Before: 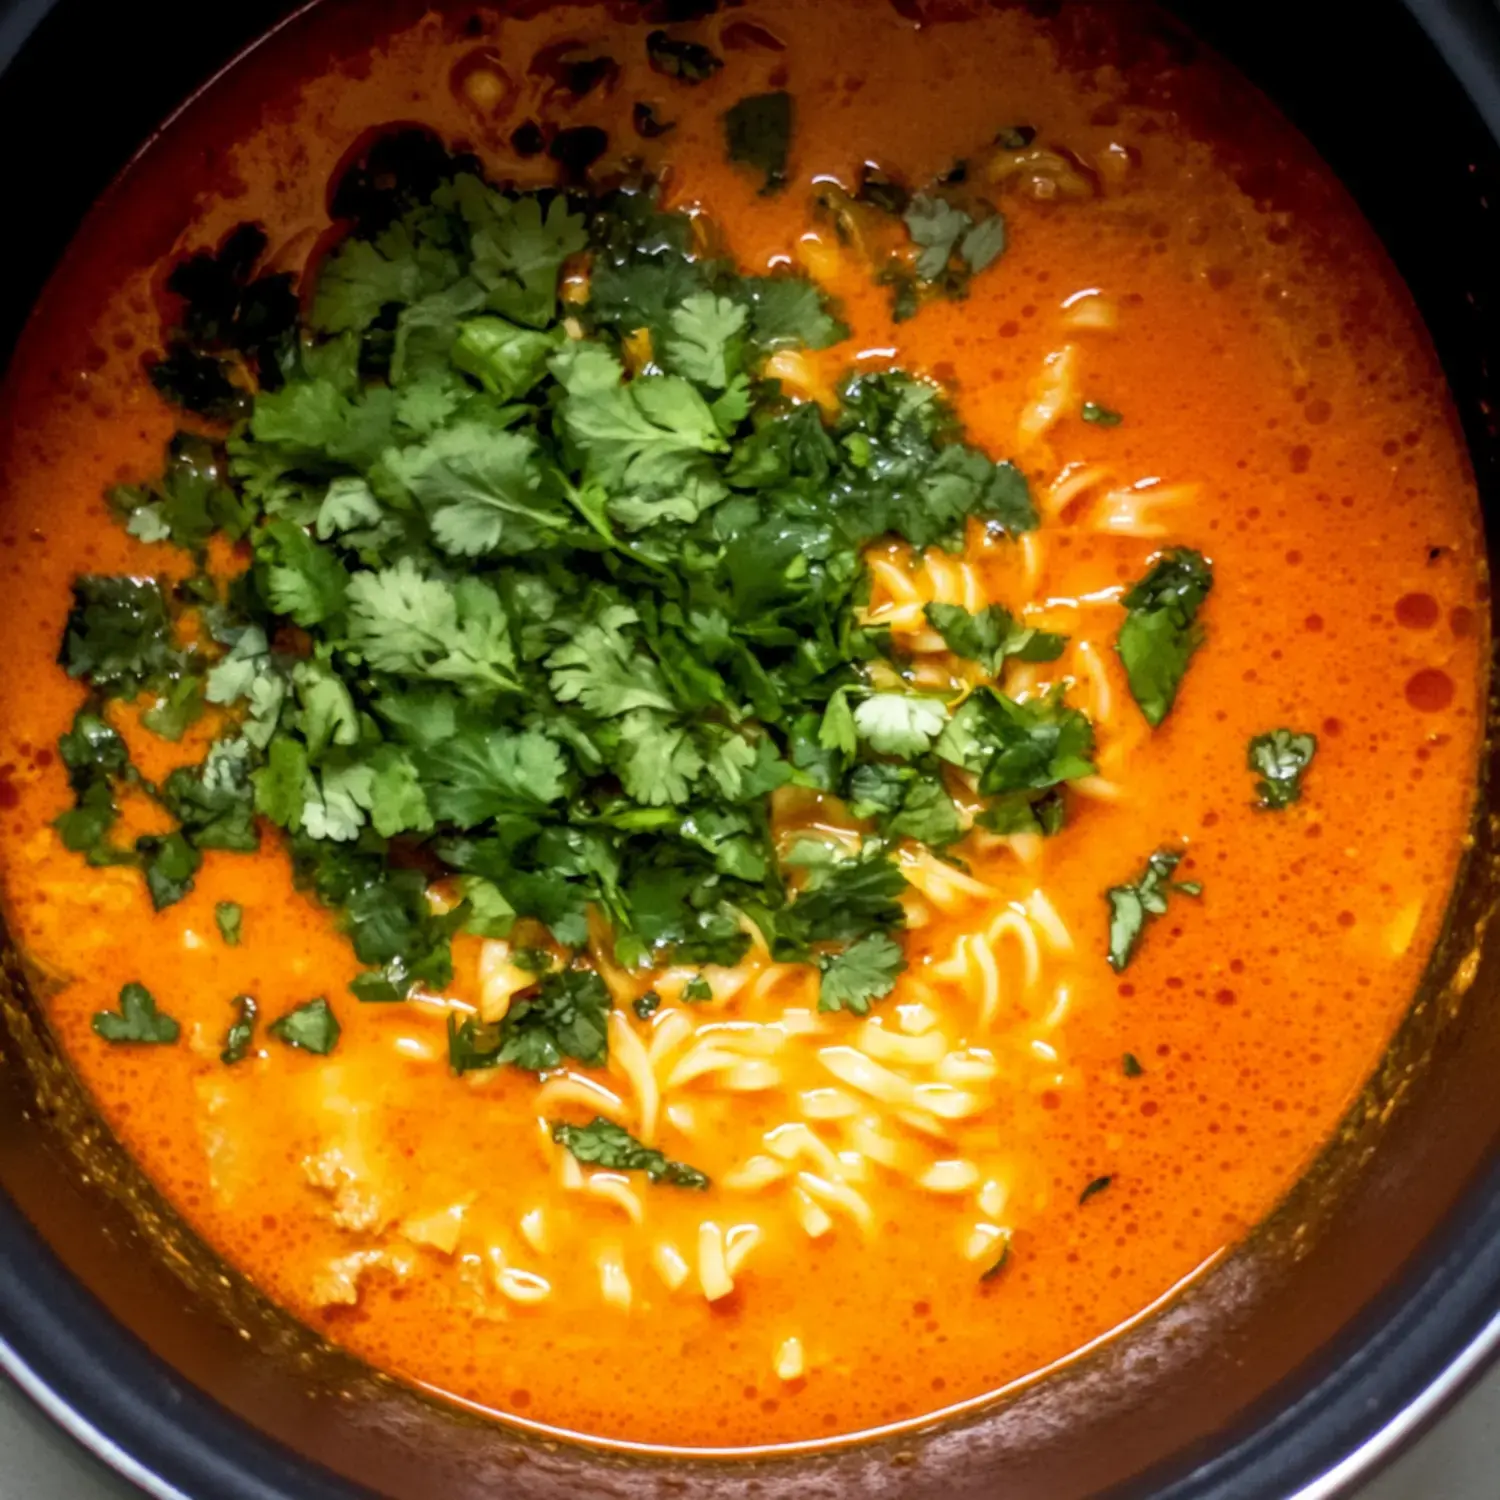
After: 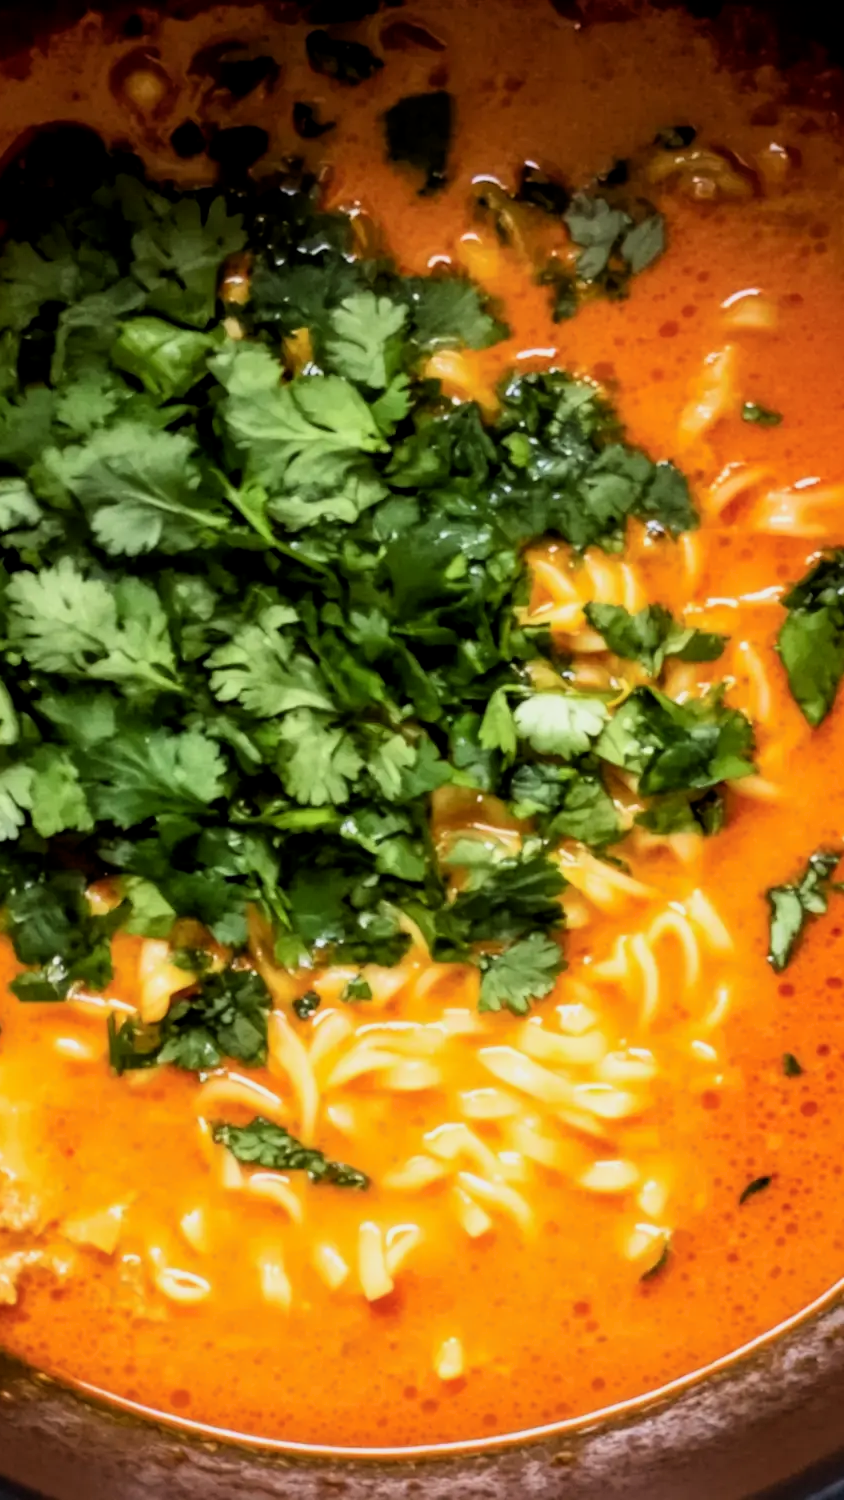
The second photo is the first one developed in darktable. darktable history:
crop and rotate: left 22.702%, right 21.008%
filmic rgb: middle gray luminance 12.97%, black relative exposure -10.18 EV, white relative exposure 3.47 EV, threshold 3.05 EV, target black luminance 0%, hardness 5.67, latitude 44.98%, contrast 1.233, highlights saturation mix 5.21%, shadows ↔ highlights balance 27.39%, color science v6 (2022), enable highlight reconstruction true
